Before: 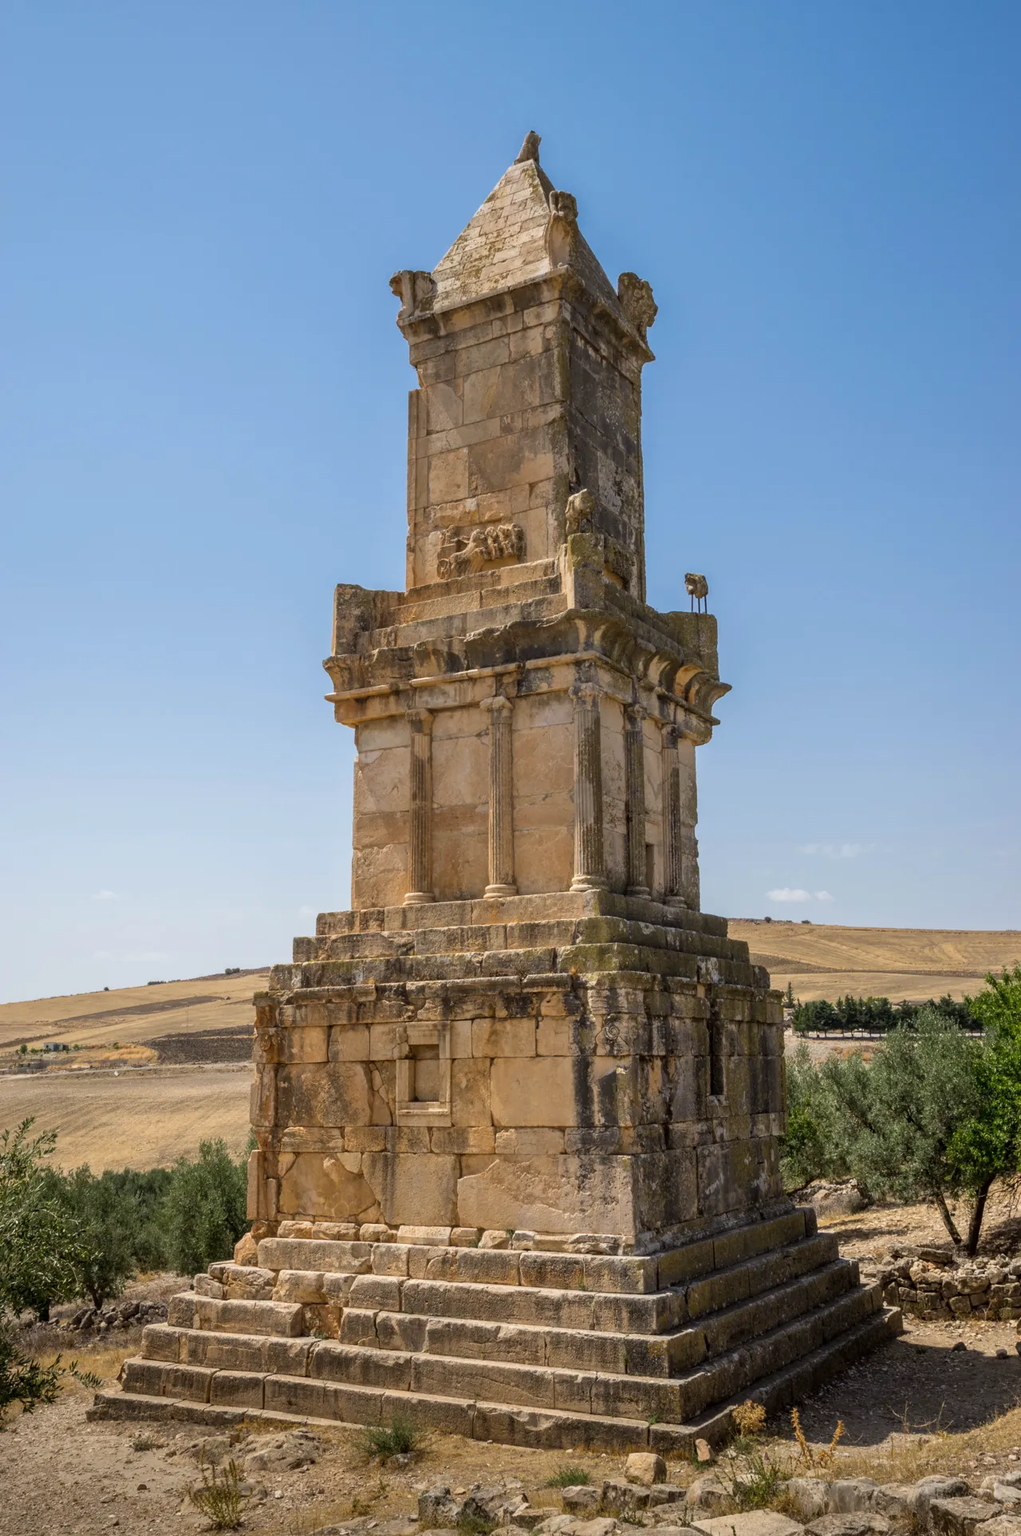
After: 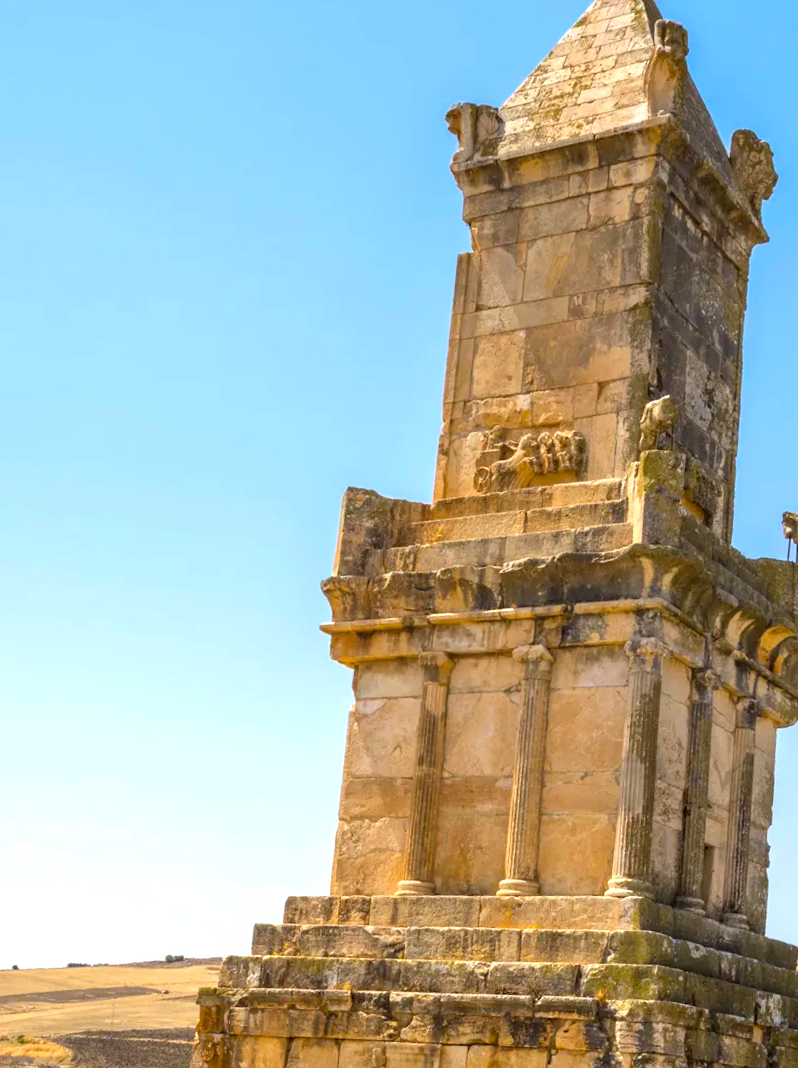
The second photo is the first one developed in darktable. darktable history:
crop and rotate: angle -4.99°, left 2.122%, top 6.945%, right 27.566%, bottom 30.519%
color balance rgb: perceptual saturation grading › global saturation 25%, global vibrance 20%
exposure: exposure 0.722 EV, compensate highlight preservation false
